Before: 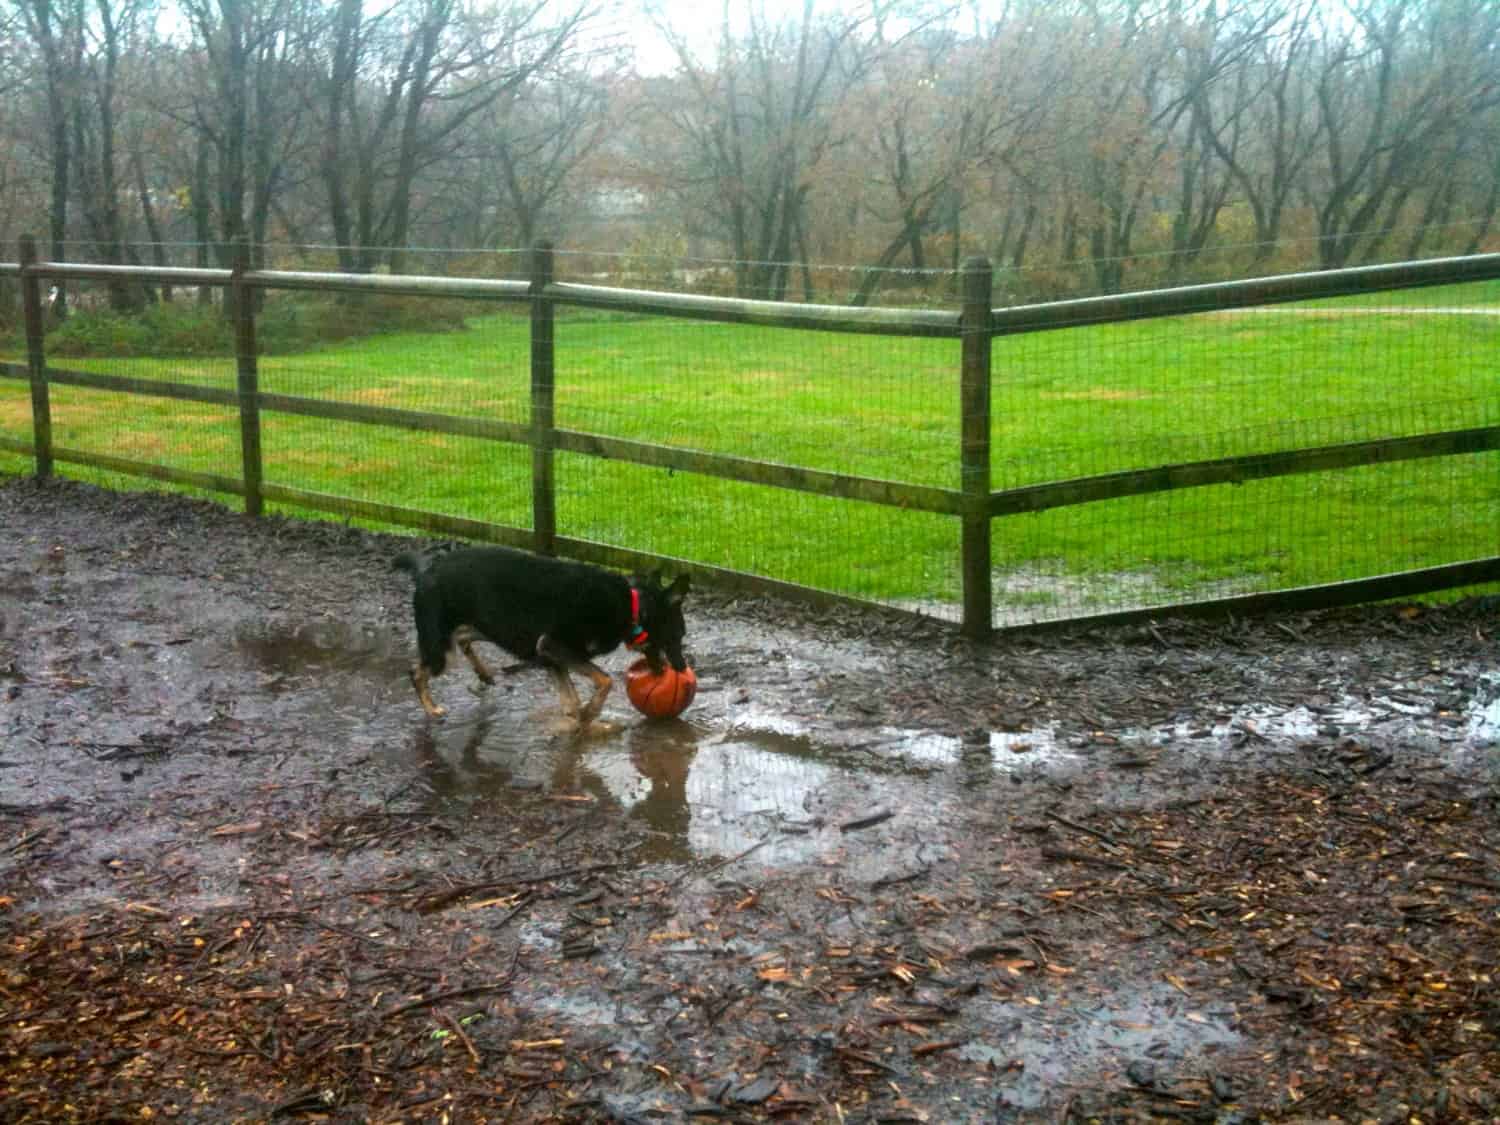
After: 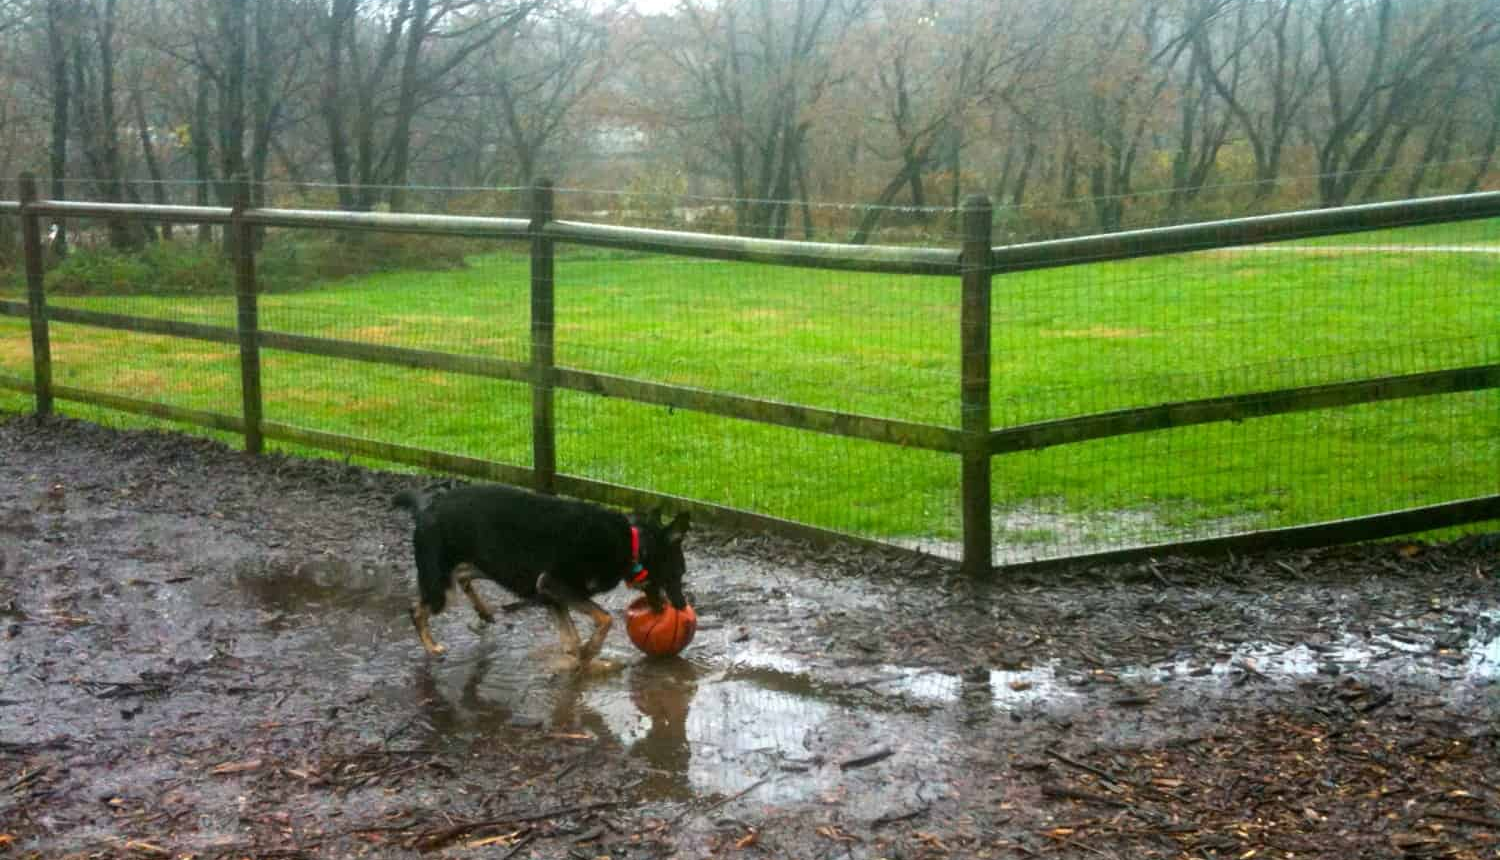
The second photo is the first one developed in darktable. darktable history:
crop: top 5.574%, bottom 17.981%
